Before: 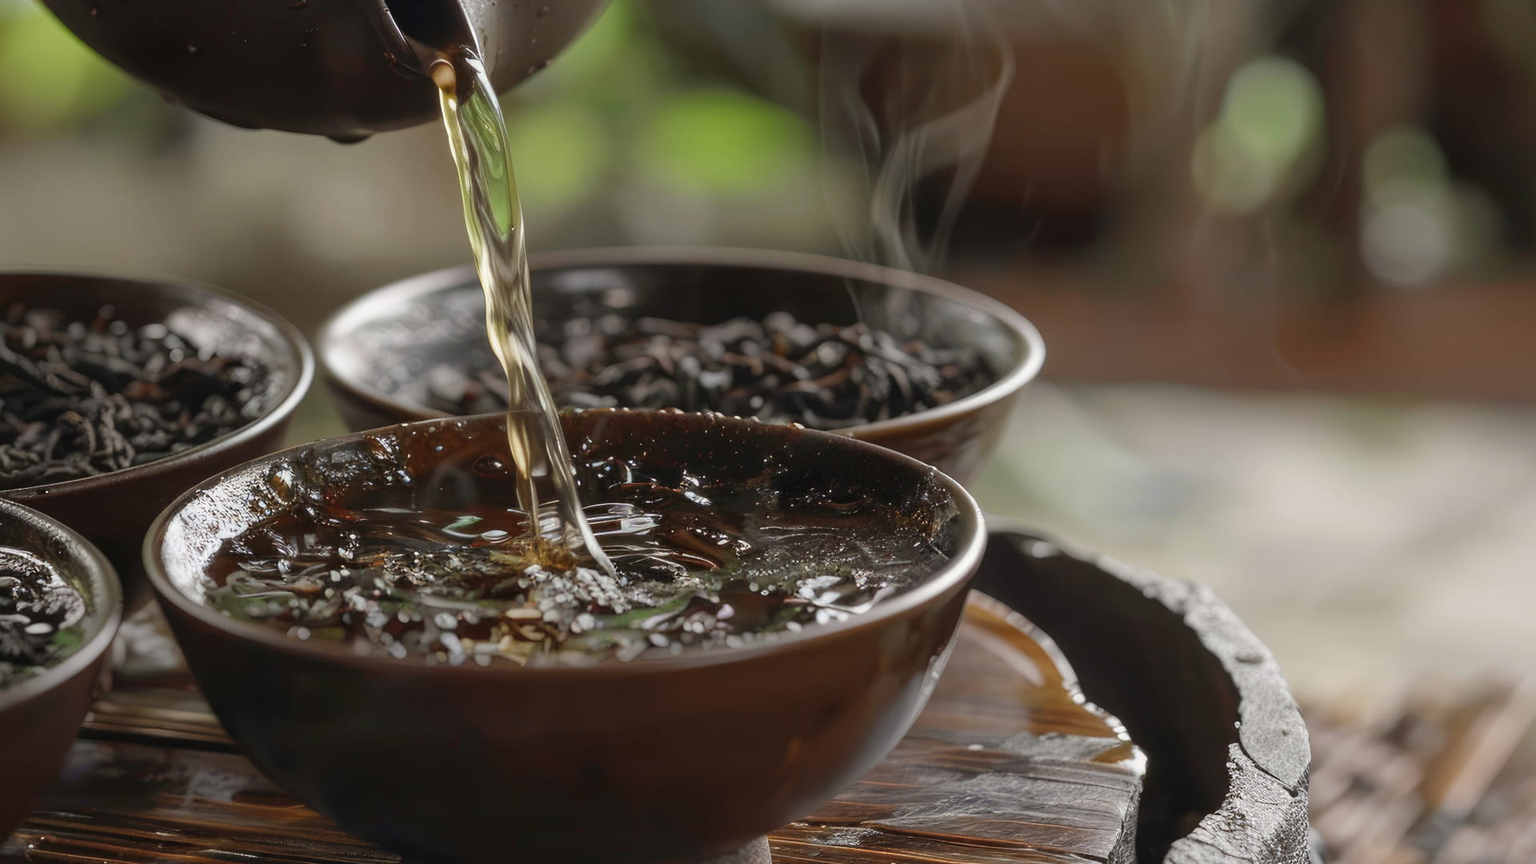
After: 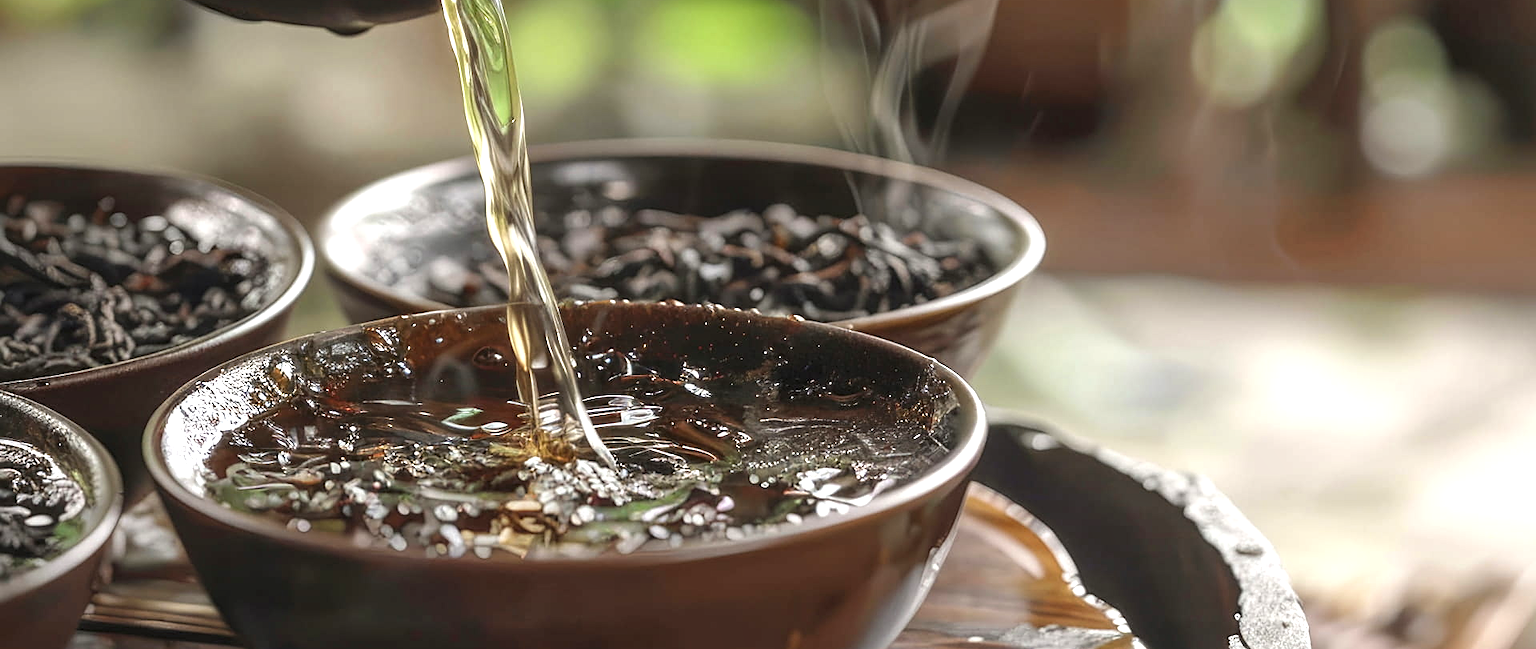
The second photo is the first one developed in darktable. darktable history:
crop and rotate: top 12.553%, bottom 12.17%
exposure: black level correction 0, exposure 0.896 EV, compensate highlight preservation false
local contrast: on, module defaults
sharpen: on, module defaults
